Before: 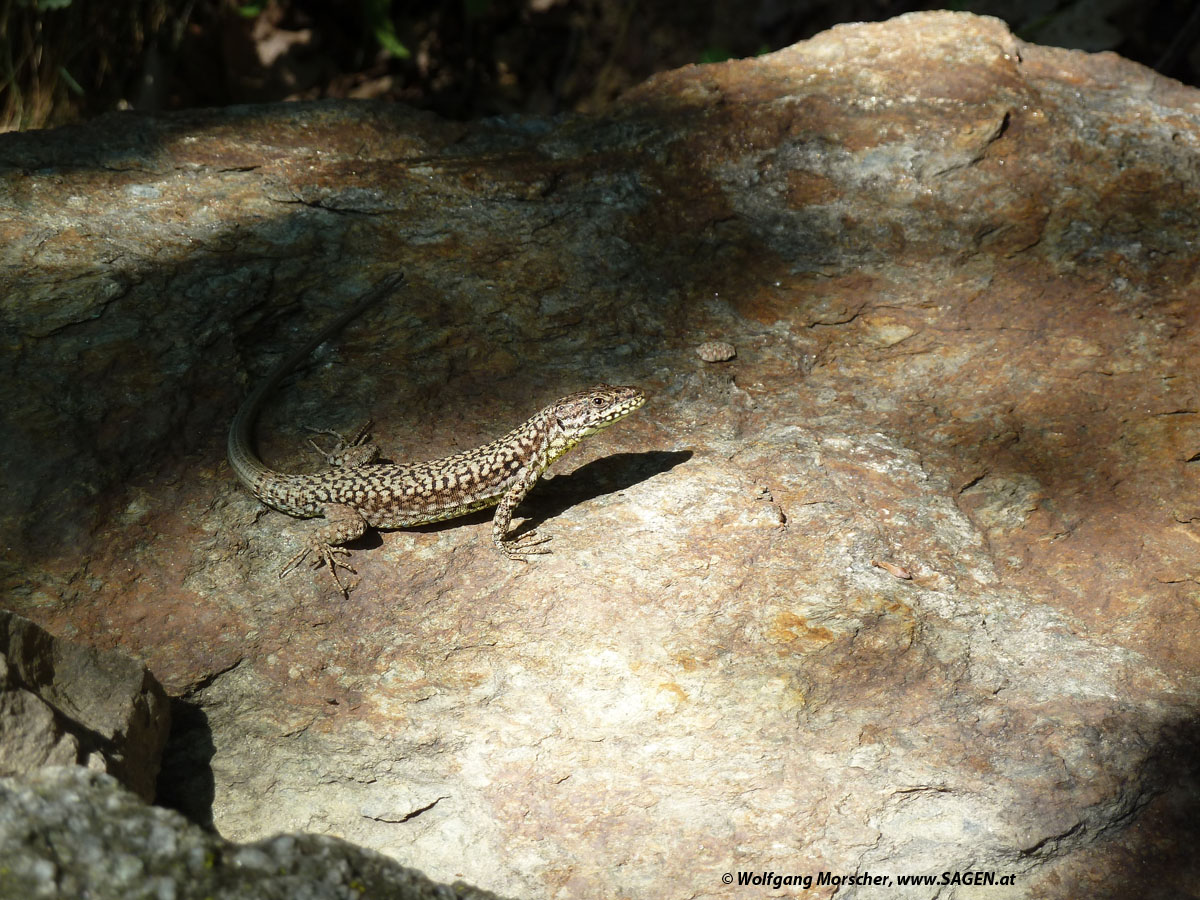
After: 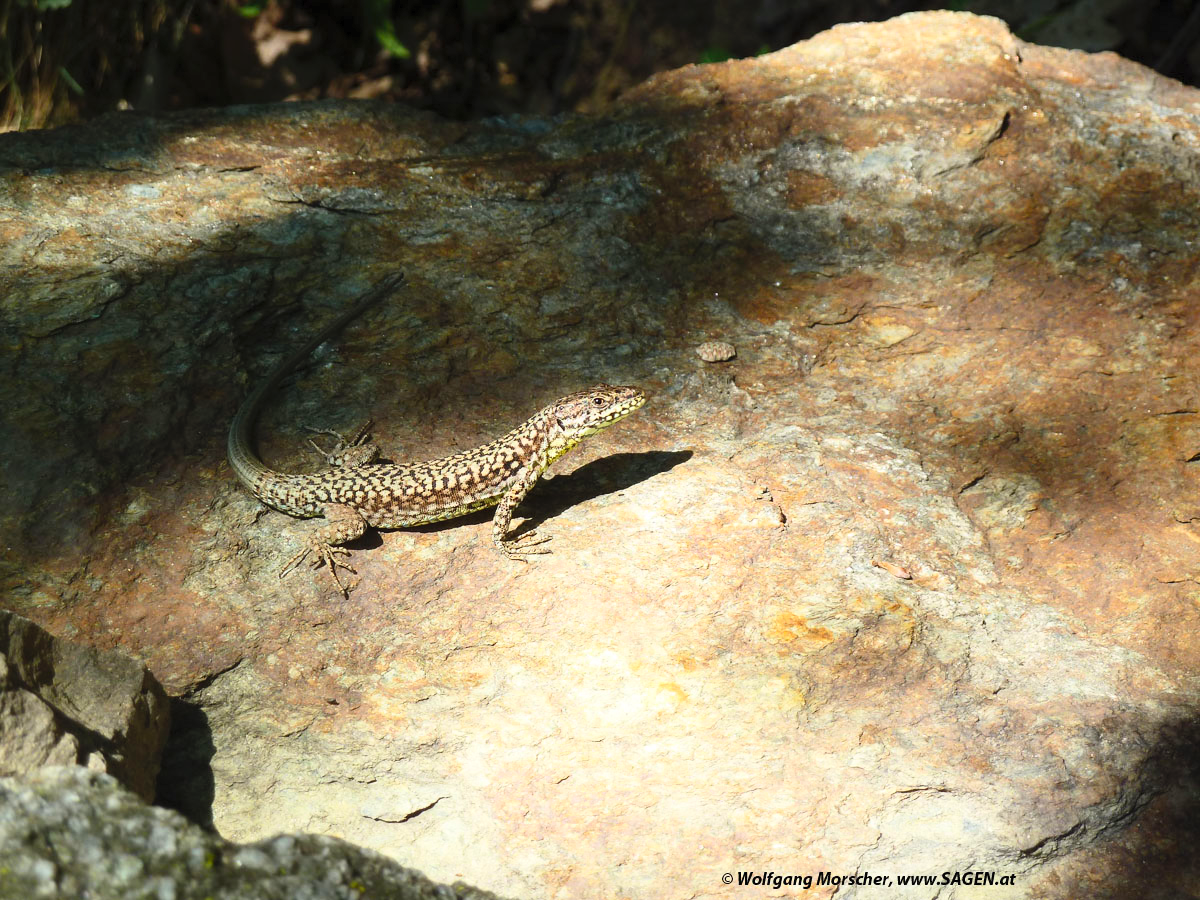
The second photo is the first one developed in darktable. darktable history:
contrast brightness saturation: contrast 0.236, brightness 0.253, saturation 0.376
